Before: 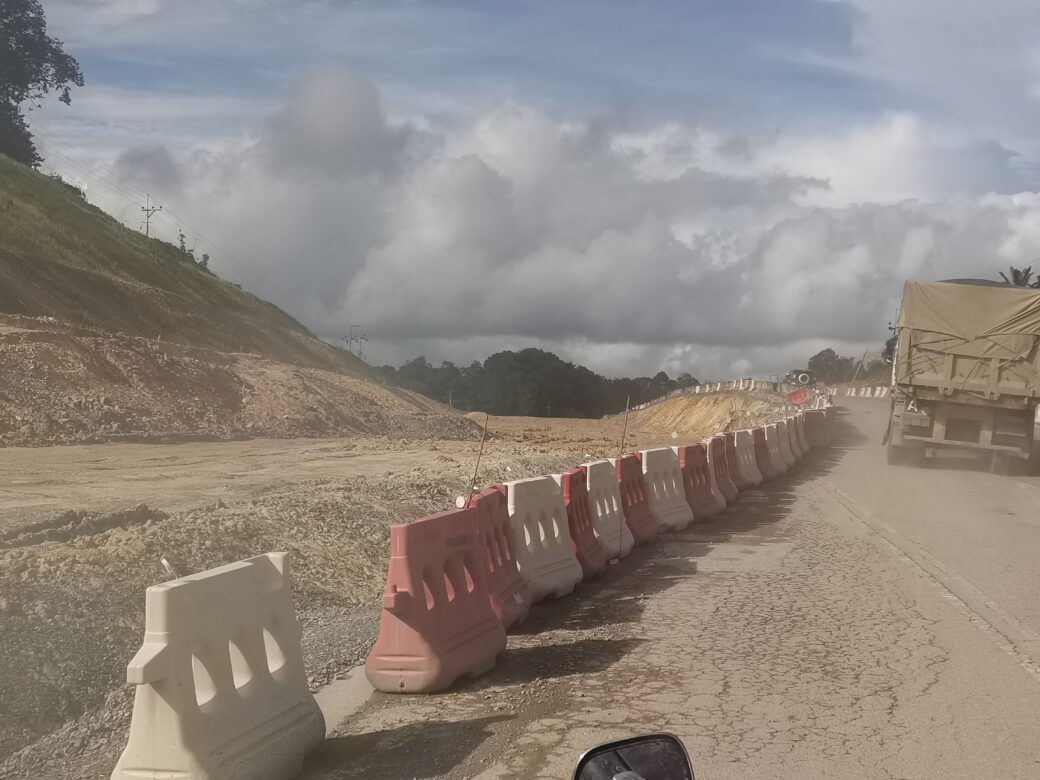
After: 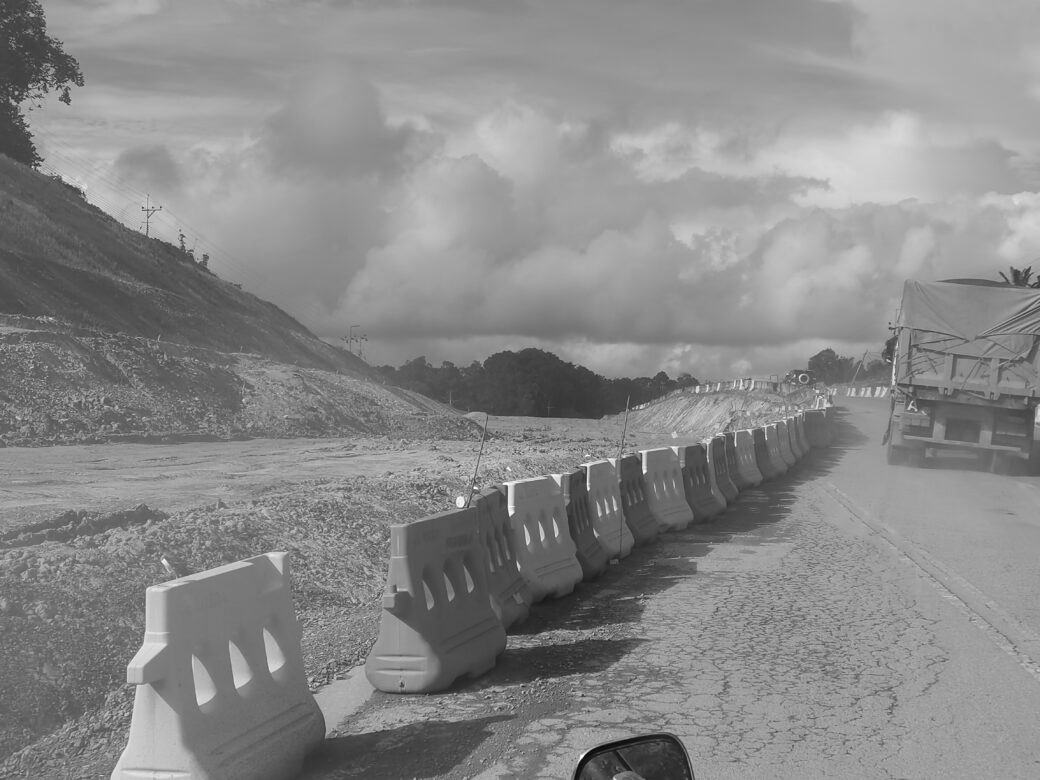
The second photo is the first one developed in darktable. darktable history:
contrast equalizer: octaves 7, y [[0.6 ×6], [0.55 ×6], [0 ×6], [0 ×6], [0 ×6]], mix 0.15
monochrome: on, module defaults
